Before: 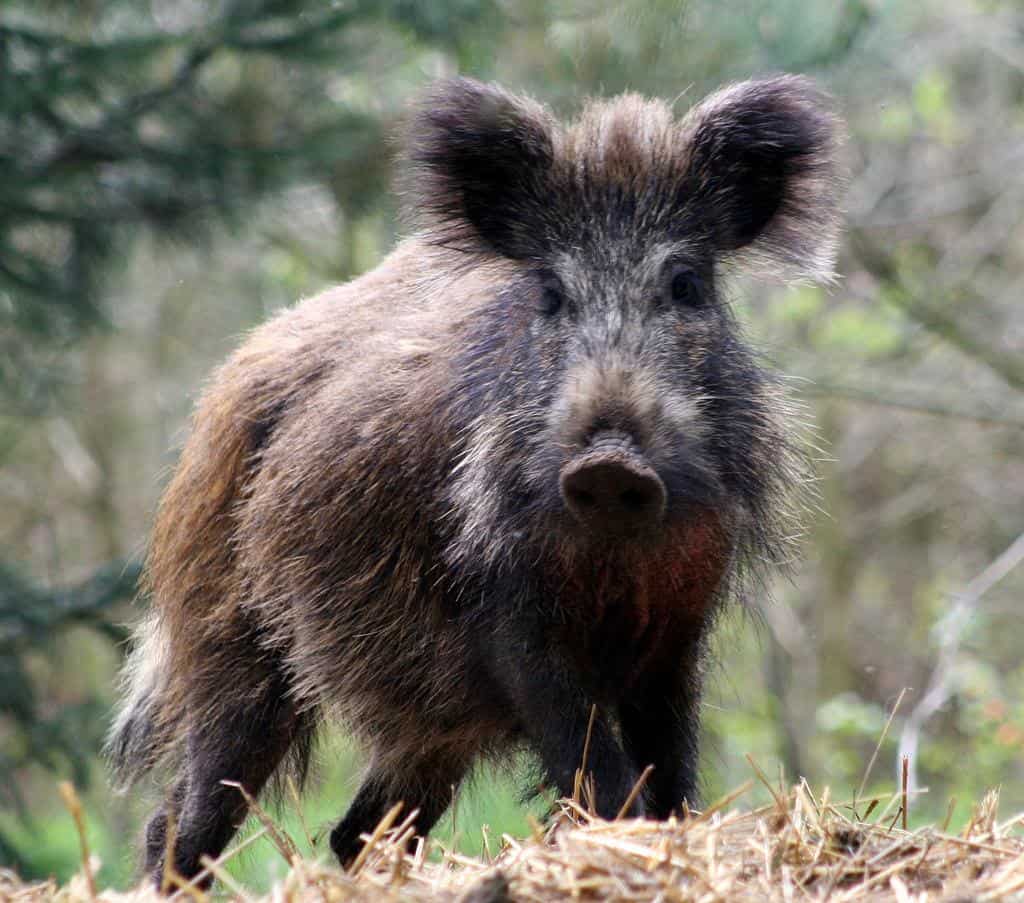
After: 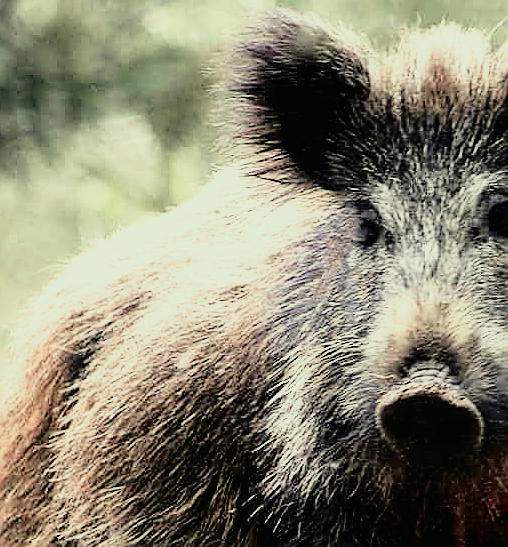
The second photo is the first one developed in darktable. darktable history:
color correction: highlights a* -5.82, highlights b* 11.12
exposure: black level correction 0, exposure 1.199 EV, compensate exposure bias true, compensate highlight preservation false
sharpen: radius 1.35, amount 1.243, threshold 0.652
filmic rgb: black relative exposure -5.11 EV, white relative exposure 3.2 EV, hardness 3.45, contrast 1.184, highlights saturation mix -49.16%
color calibration: x 0.33, y 0.344, temperature 5642.67 K
tone curve: curves: ch0 [(0, 0.009) (0.105, 0.069) (0.195, 0.154) (0.289, 0.278) (0.384, 0.391) (0.513, 0.53) (0.66, 0.667) (0.895, 0.863) (1, 0.919)]; ch1 [(0, 0) (0.161, 0.092) (0.35, 0.33) (0.403, 0.395) (0.456, 0.469) (0.502, 0.499) (0.519, 0.514) (0.576, 0.587) (0.642, 0.645) (0.701, 0.742) (1, 0.942)]; ch2 [(0, 0) (0.371, 0.362) (0.437, 0.437) (0.501, 0.5) (0.53, 0.528) (0.569, 0.551) (0.619, 0.58) (0.883, 0.752) (1, 0.929)], color space Lab, independent channels, preserve colors none
crop: left 17.903%, top 7.67%, right 32.441%, bottom 31.736%
contrast brightness saturation: saturation -0.158
